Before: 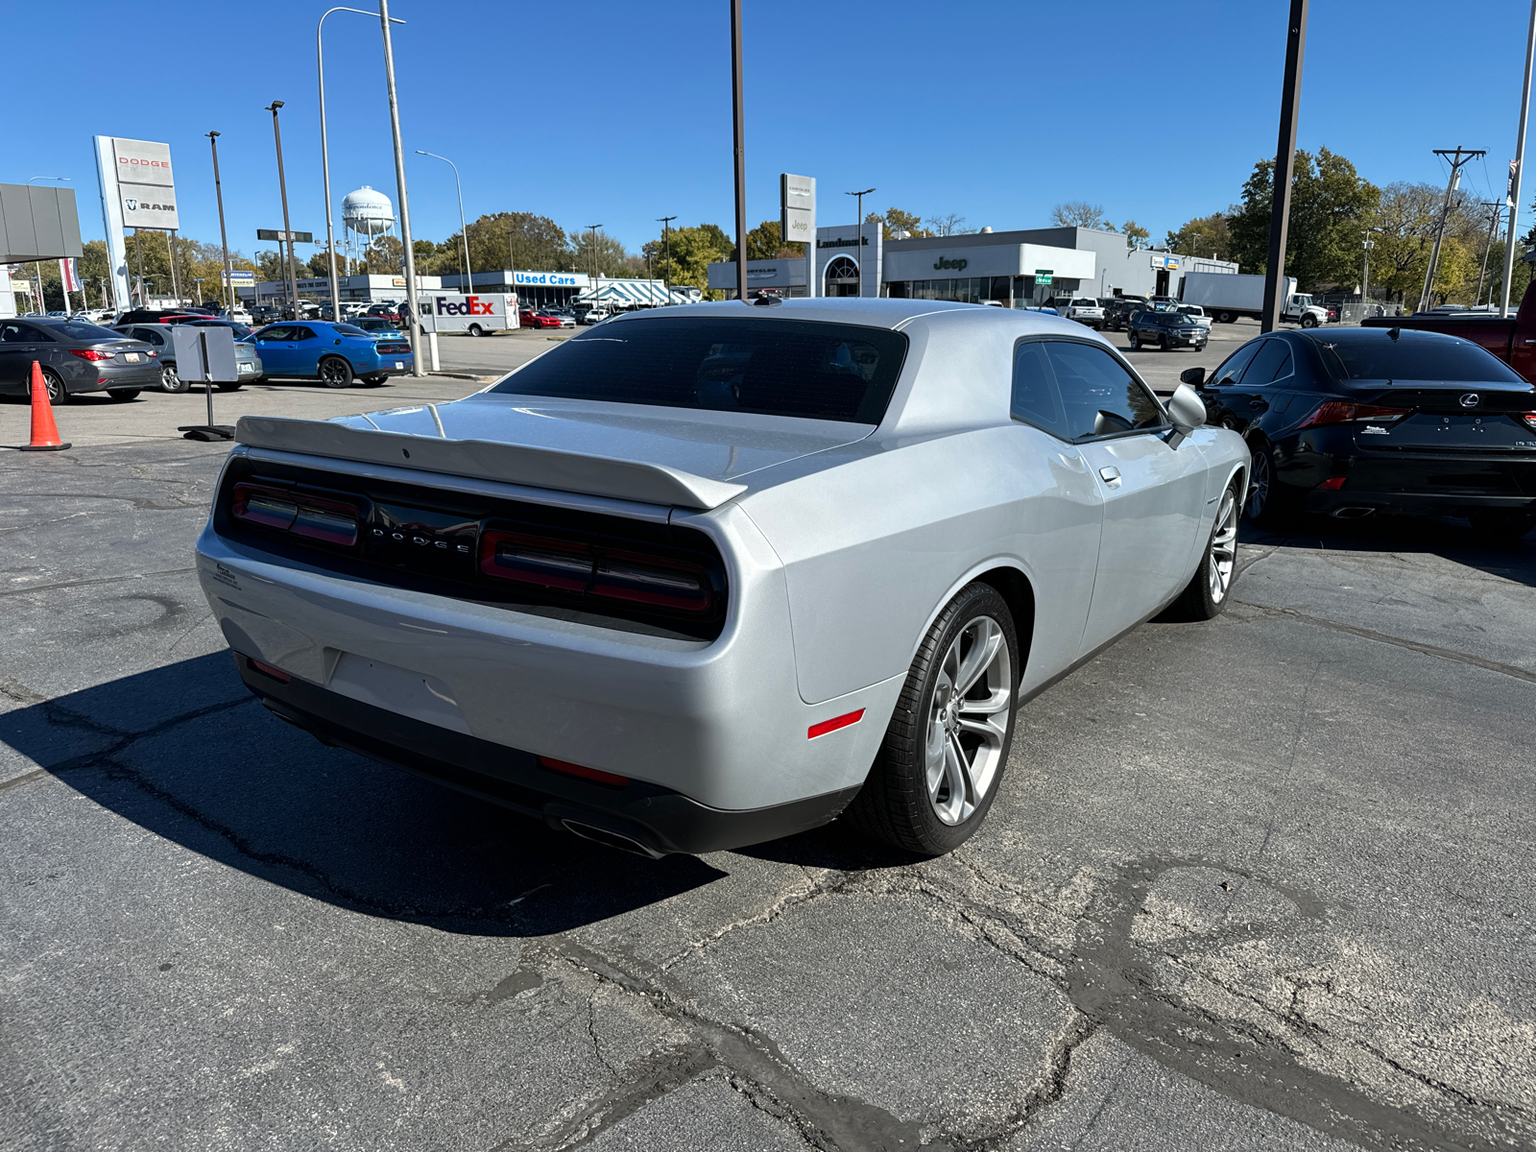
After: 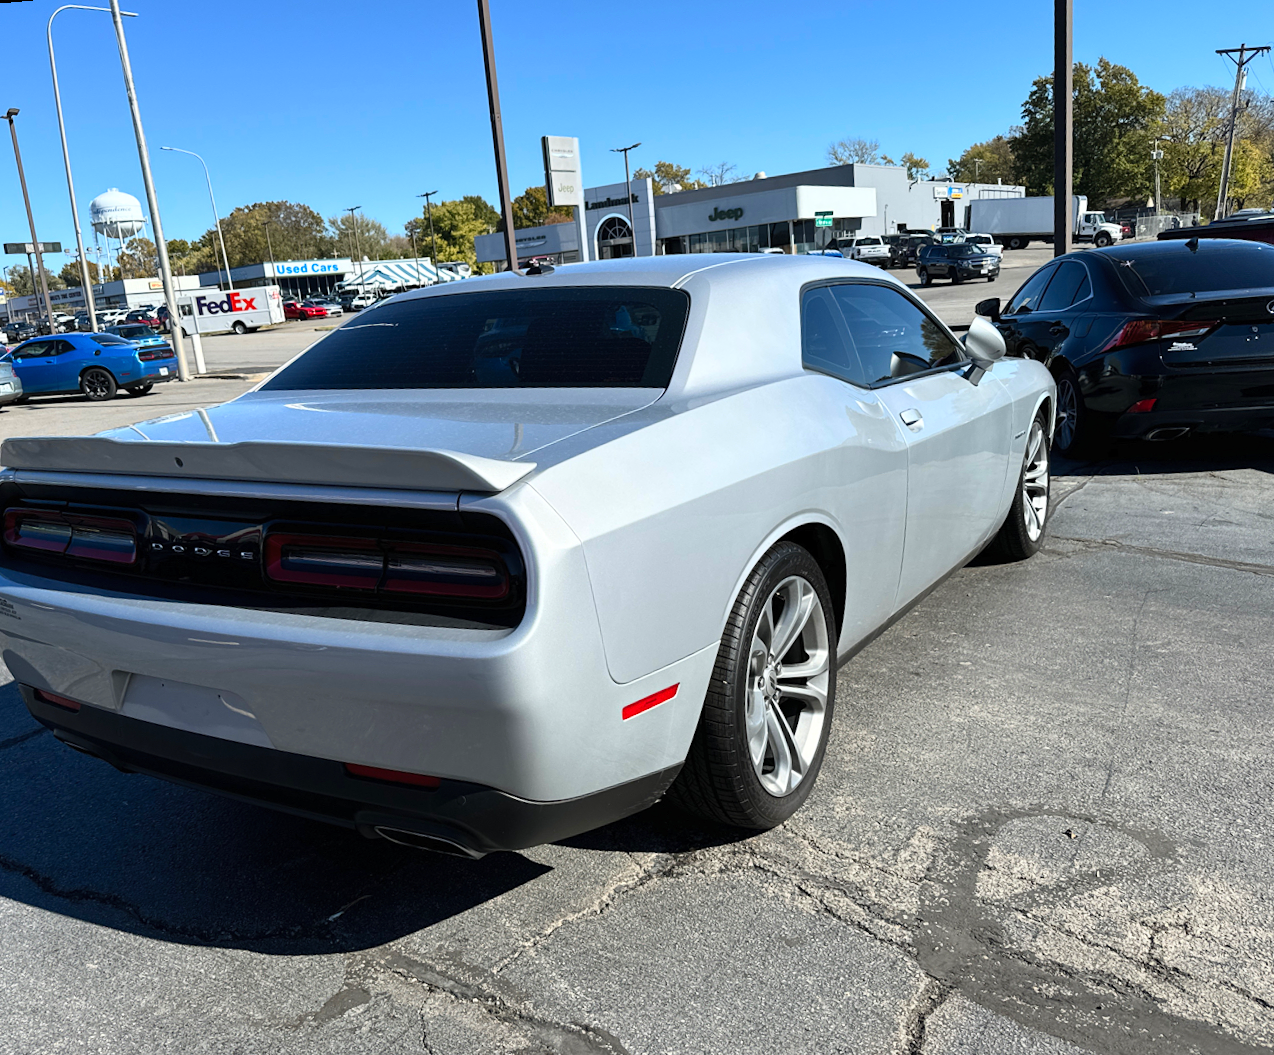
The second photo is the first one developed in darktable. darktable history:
rotate and perspective: rotation -5.2°, automatic cropping off
contrast brightness saturation: contrast 0.2, brightness 0.16, saturation 0.22
crop: left 16.768%, top 8.653%, right 8.362%, bottom 12.485%
color balance: output saturation 98.5%
